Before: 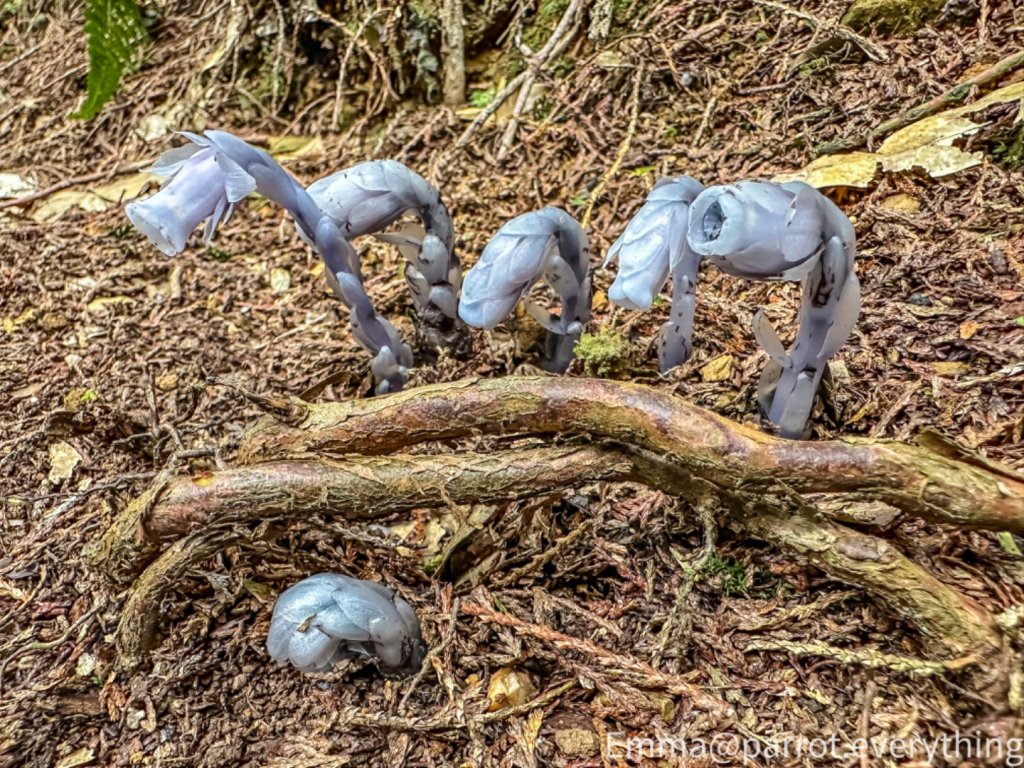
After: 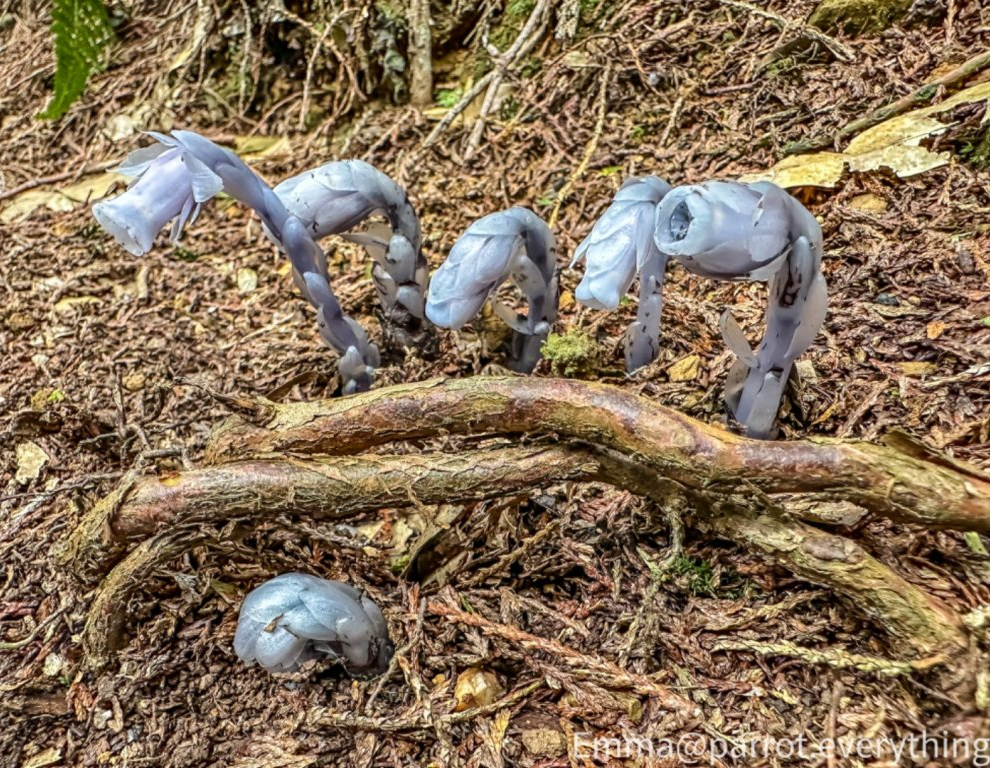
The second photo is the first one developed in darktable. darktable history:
crop and rotate: left 3.25%
